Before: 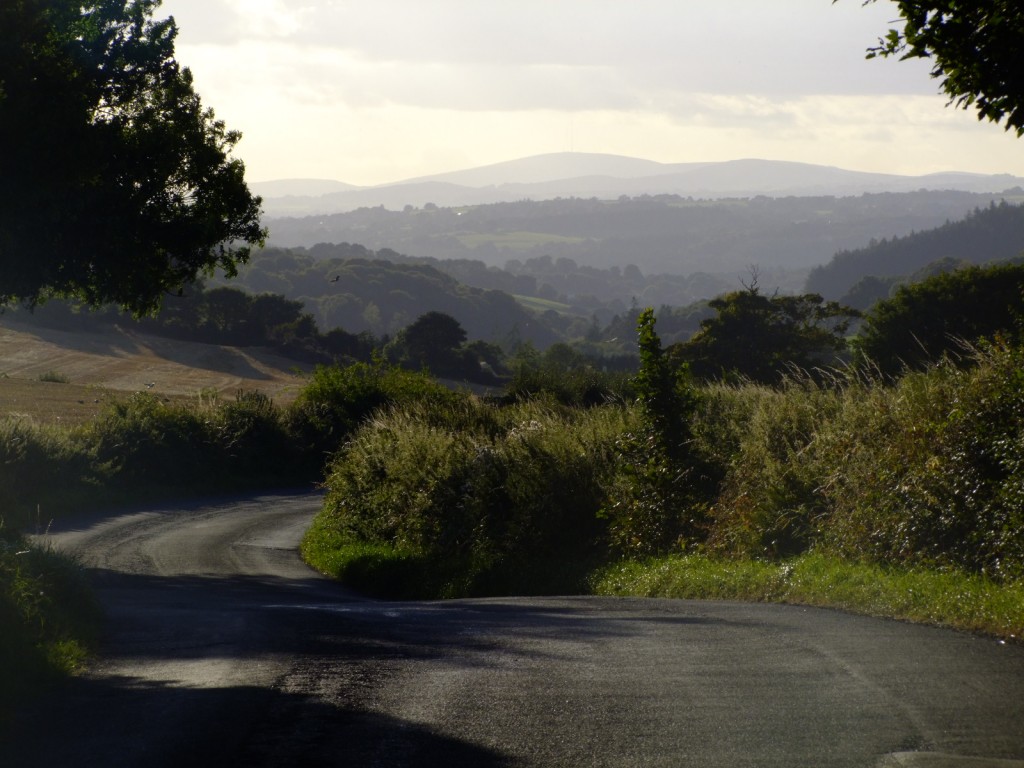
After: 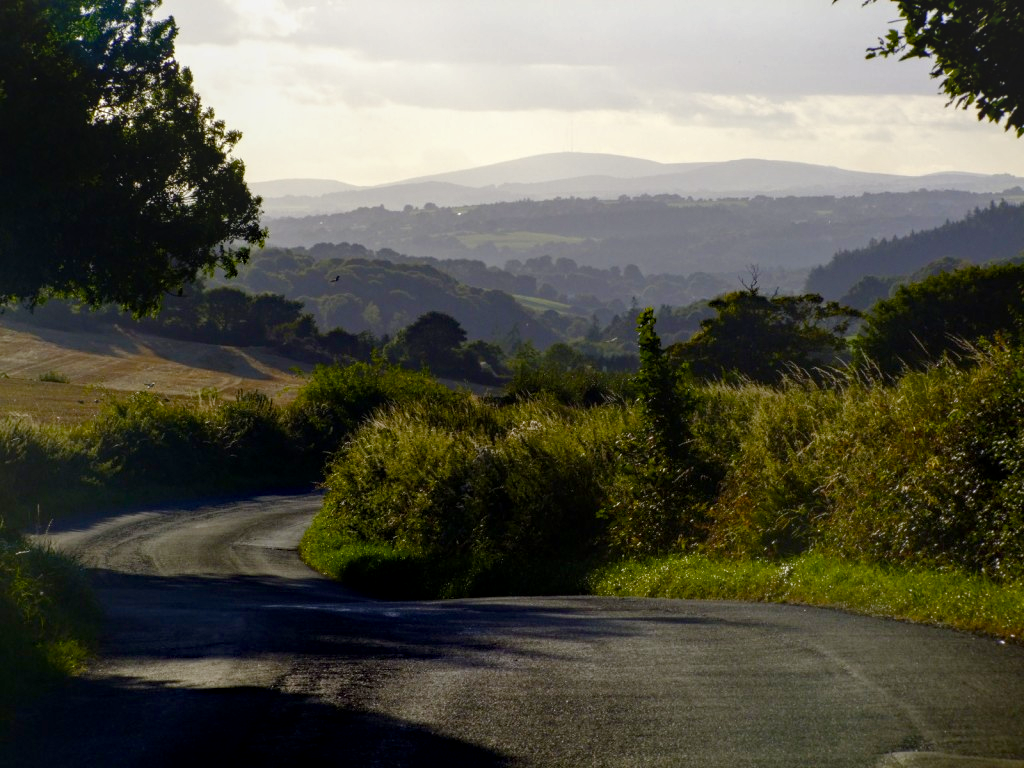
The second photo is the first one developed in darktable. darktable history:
local contrast: on, module defaults
haze removal: compatibility mode true, adaptive false
color balance rgb: linear chroma grading › global chroma 14.879%, perceptual saturation grading › global saturation 20%, perceptual saturation grading › highlights -50.446%, perceptual saturation grading › shadows 30.805%
